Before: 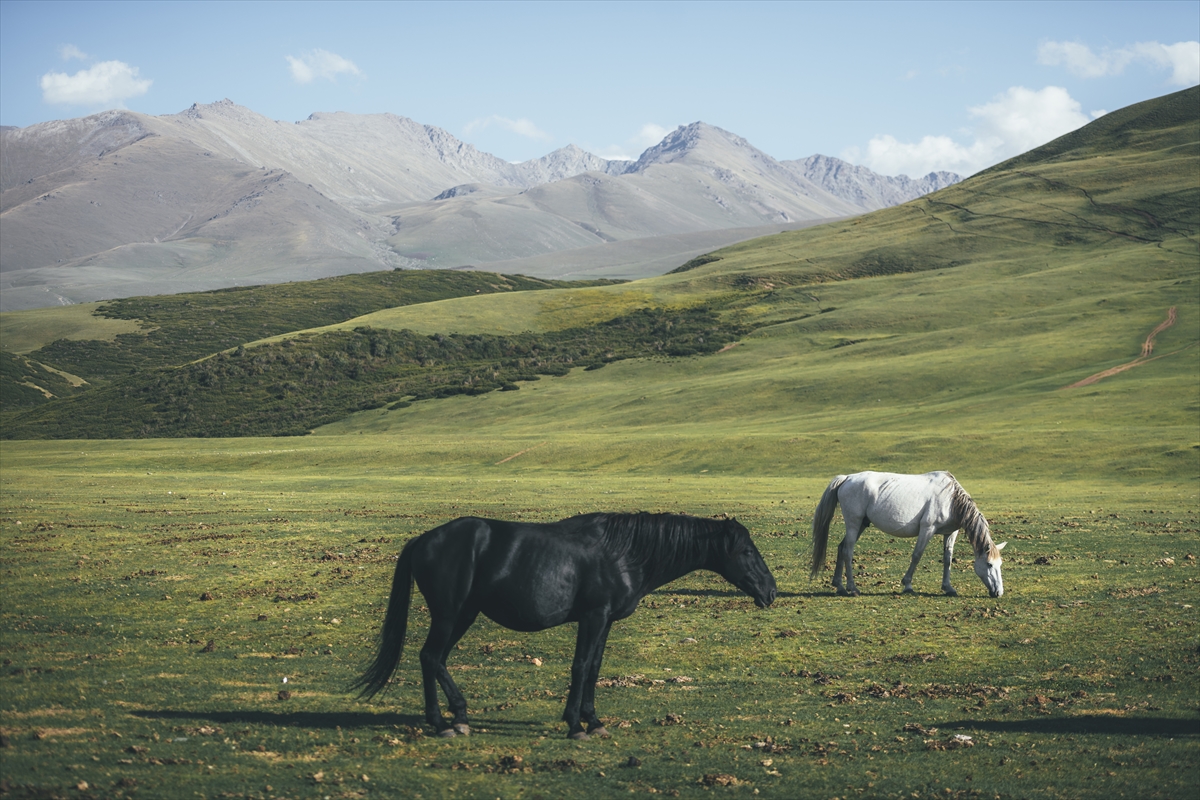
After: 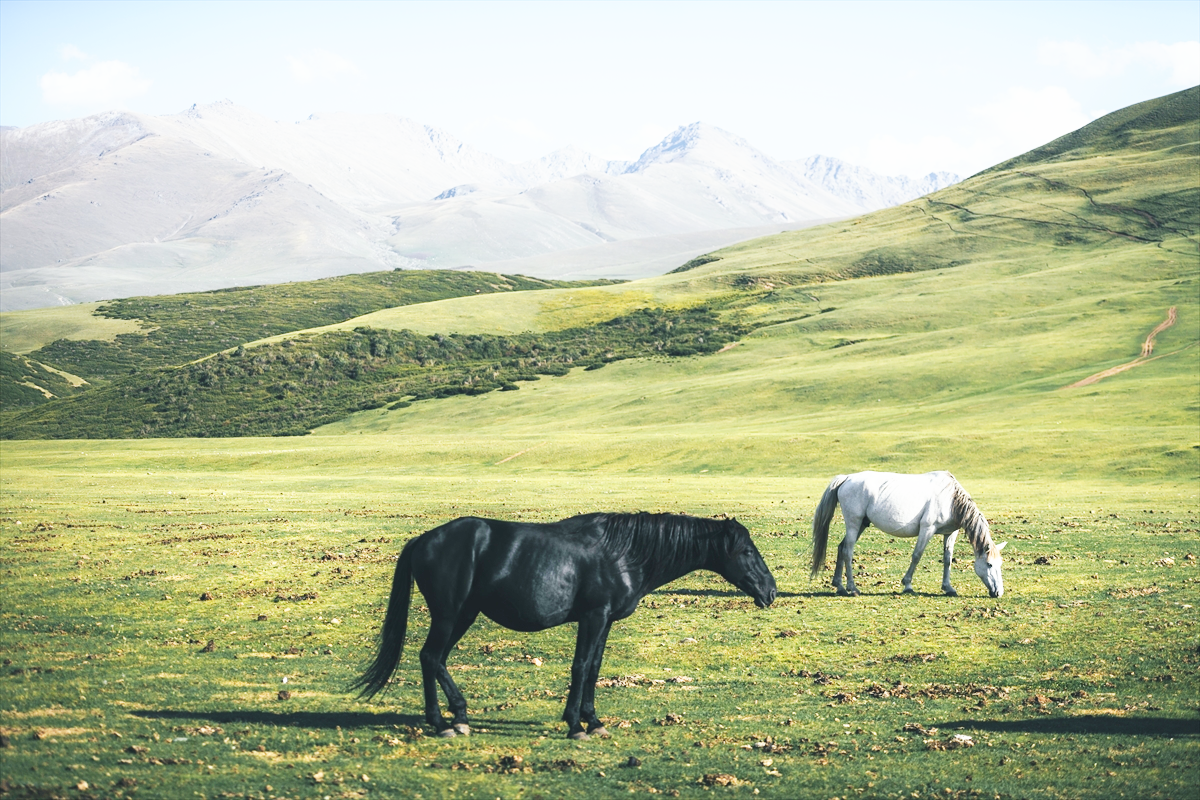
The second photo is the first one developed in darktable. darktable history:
base curve: curves: ch0 [(0, 0) (0.007, 0.004) (0.027, 0.03) (0.046, 0.07) (0.207, 0.54) (0.442, 0.872) (0.673, 0.972) (1, 1)], preserve colors none
contrast brightness saturation: contrast 0.049, brightness 0.065, saturation 0.015
